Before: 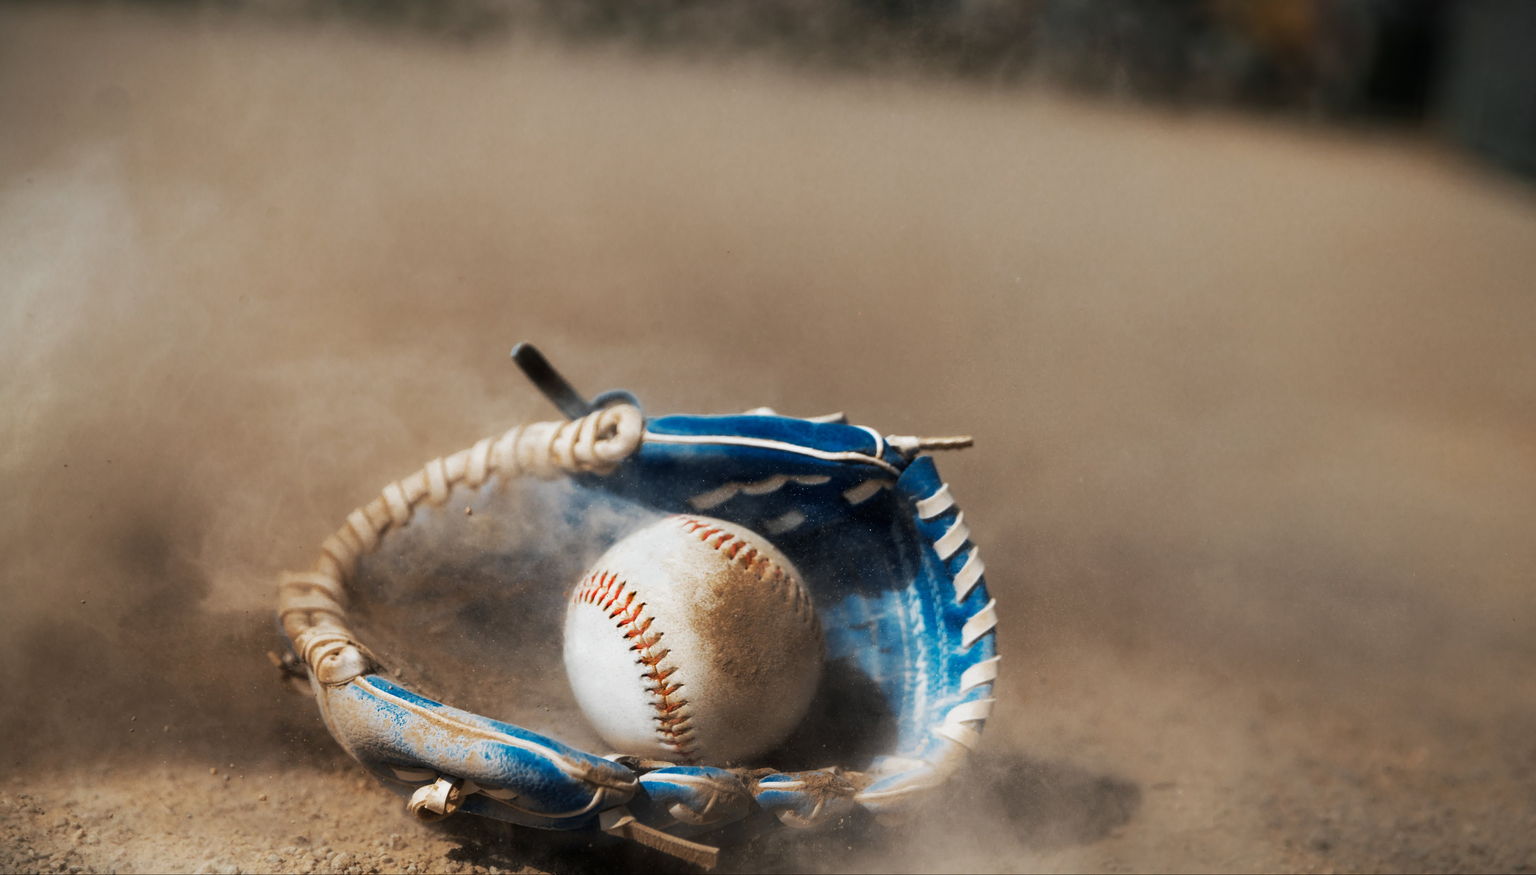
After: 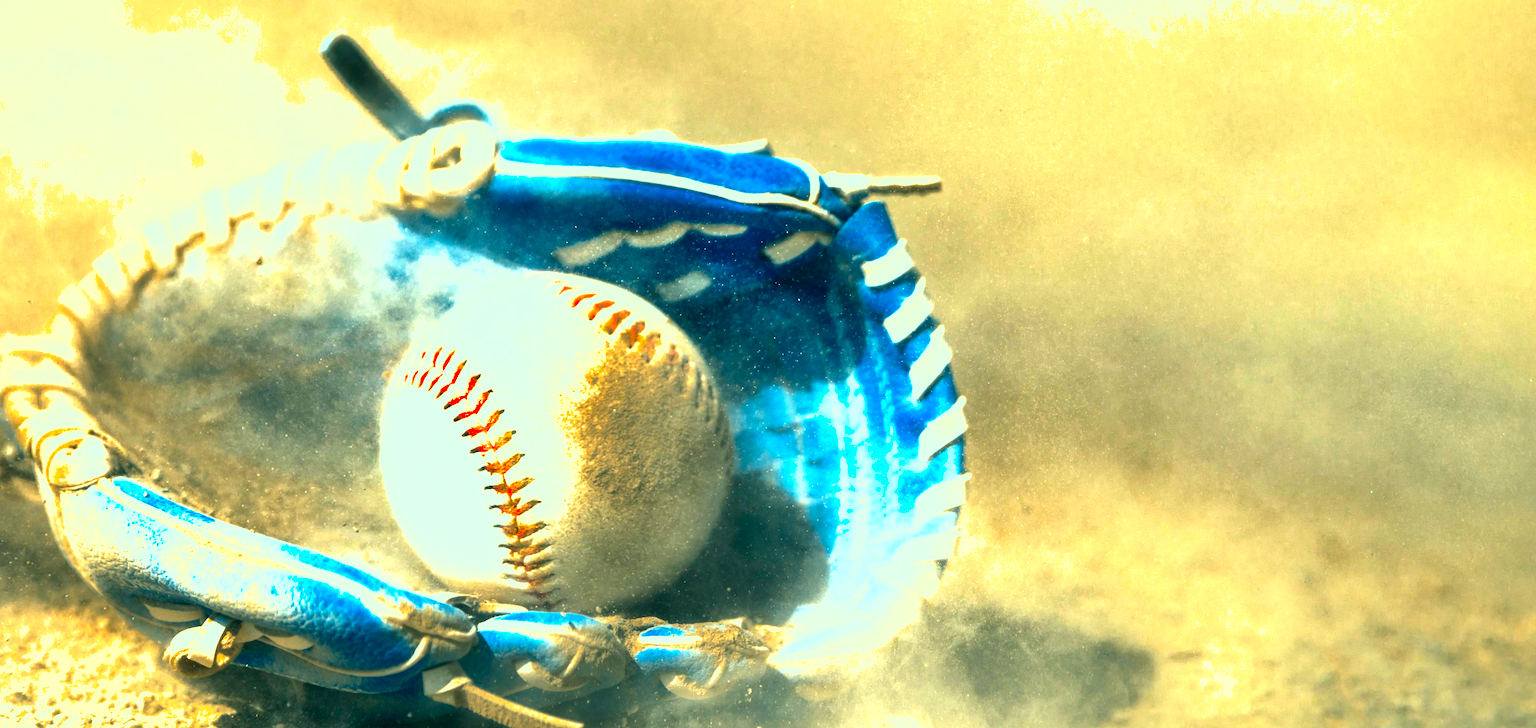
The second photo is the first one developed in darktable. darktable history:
color correction: highlights a* -20.08, highlights b* 9.8, shadows a* -20.4, shadows b* -10.76
exposure: black level correction 0, exposure 1.9 EV, compensate highlight preservation false
crop and rotate: left 17.299%, top 35.115%, right 7.015%, bottom 1.024%
local contrast: highlights 100%, shadows 100%, detail 120%, midtone range 0.2
contrast brightness saturation: contrast 0.16, saturation 0.32
rotate and perspective: rotation 1.57°, crop left 0.018, crop right 0.982, crop top 0.039, crop bottom 0.961
shadows and highlights: on, module defaults
